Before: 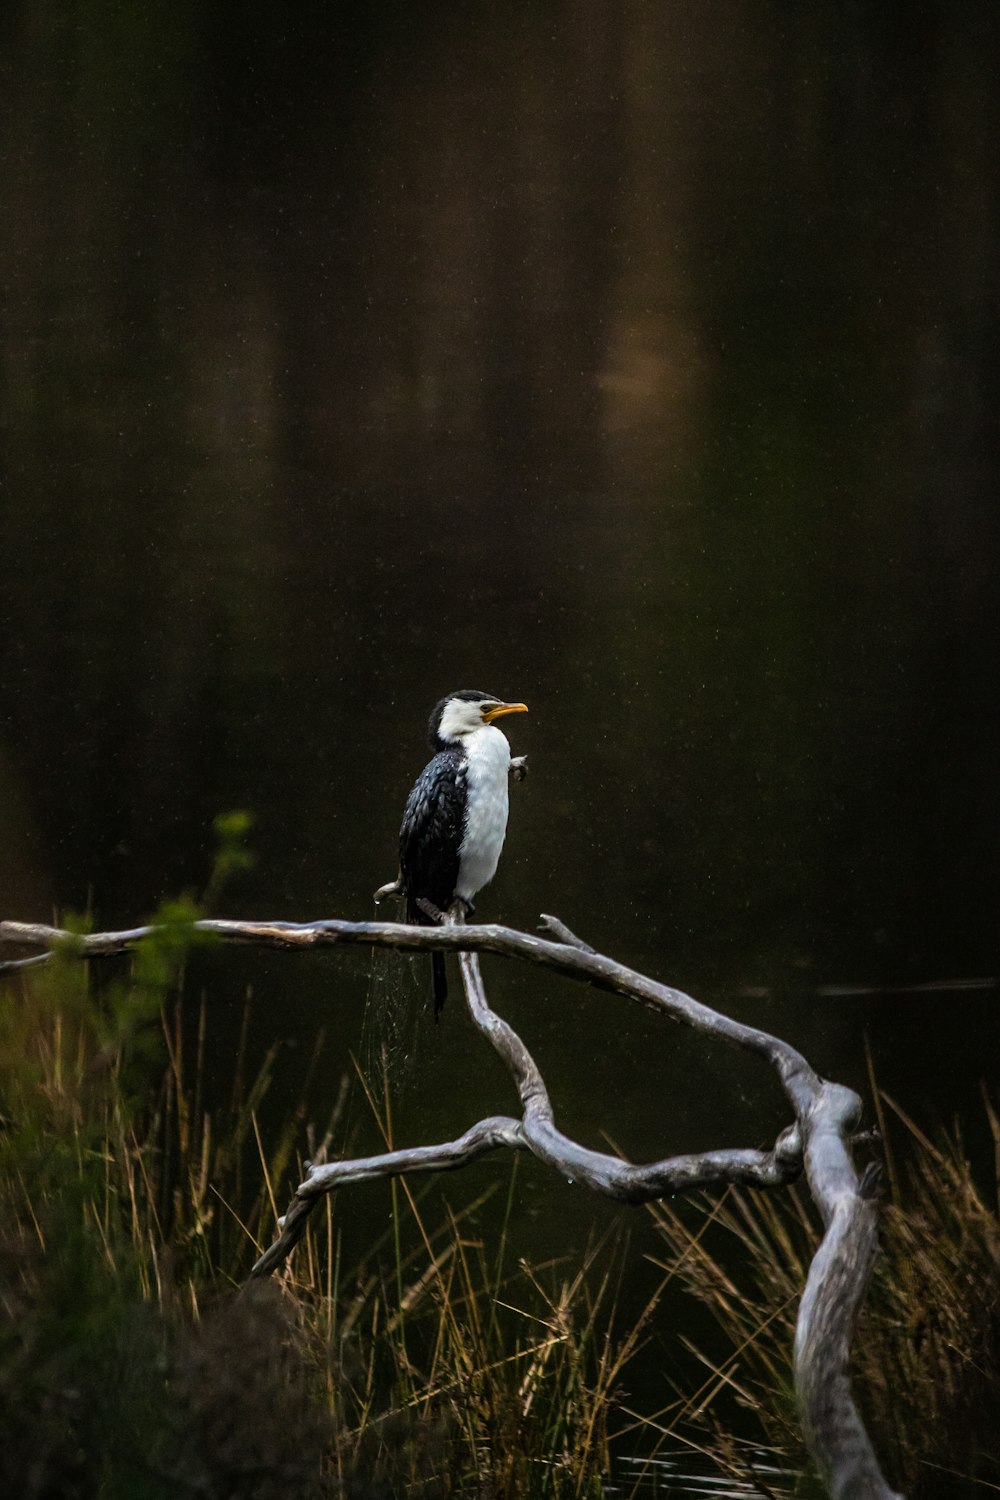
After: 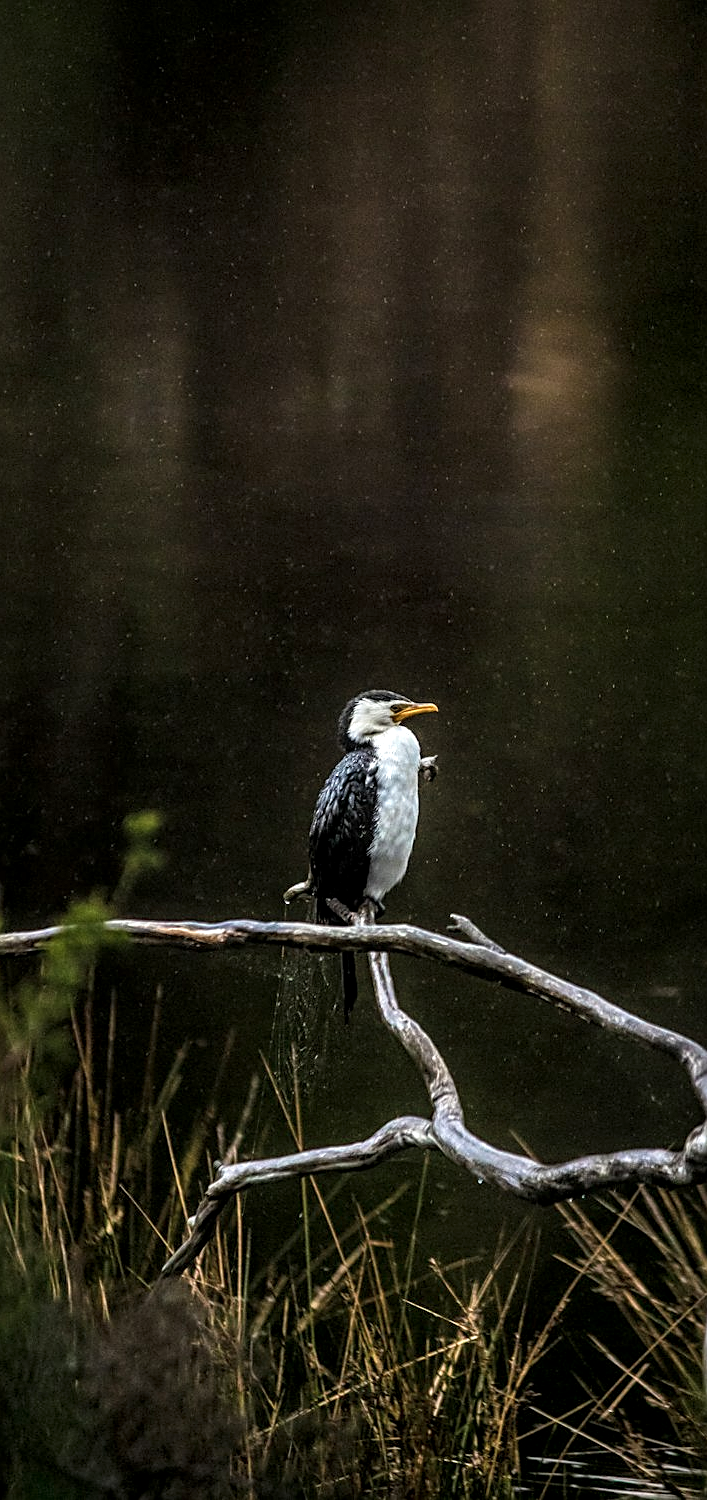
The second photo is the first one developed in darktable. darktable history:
sharpen: on, module defaults
crop and rotate: left 9.056%, right 20.165%
exposure: exposure 0.229 EV, compensate highlight preservation false
local contrast: detail 155%
